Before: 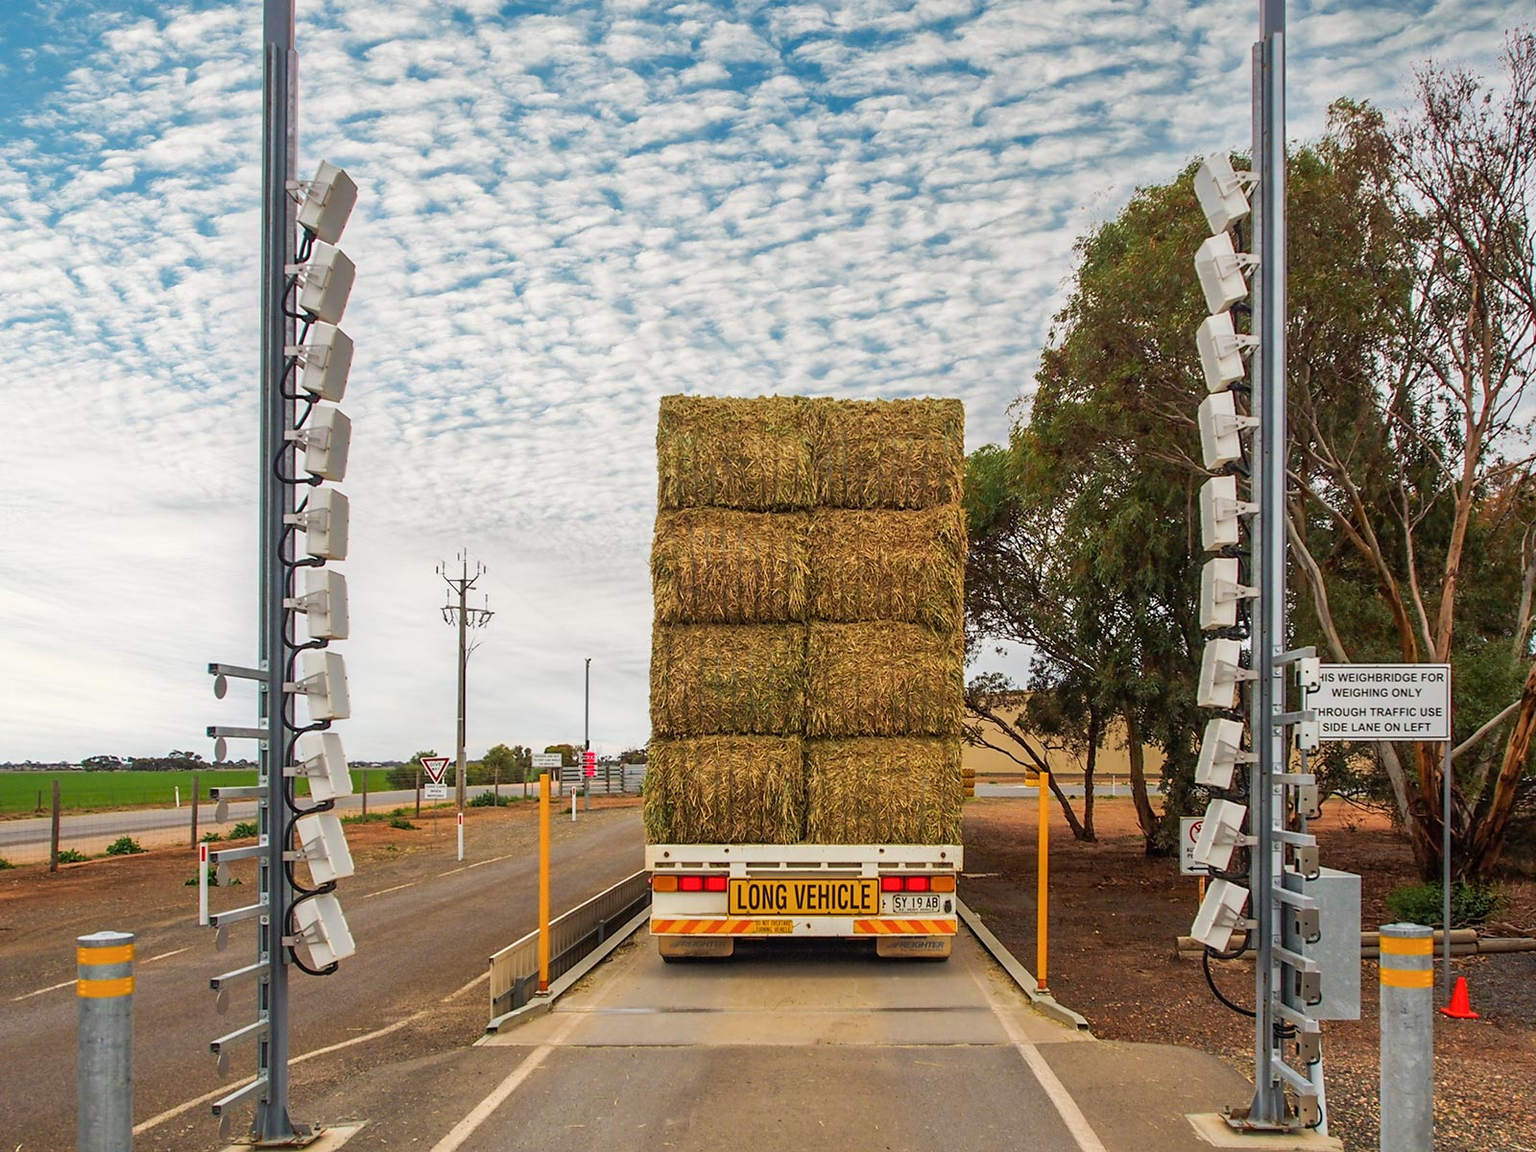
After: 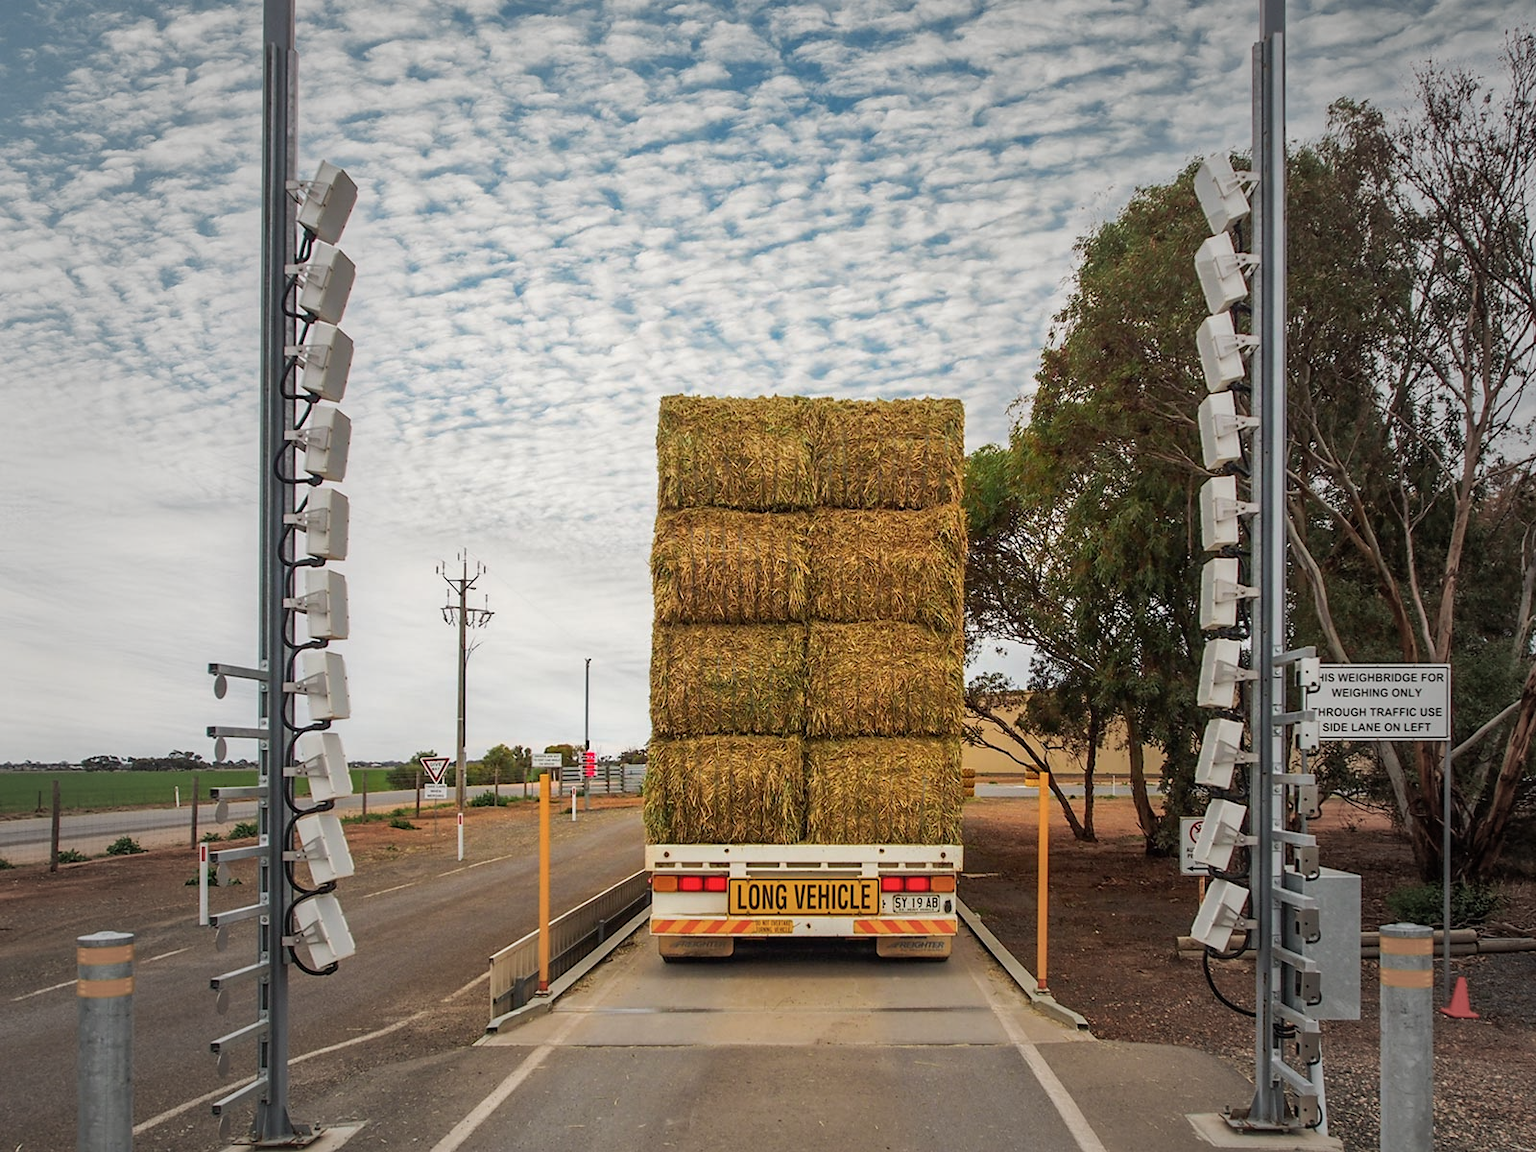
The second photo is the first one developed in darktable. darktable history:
vignetting: fall-off start 33.3%, fall-off radius 64.39%, brightness -0.347, width/height ratio 0.96
